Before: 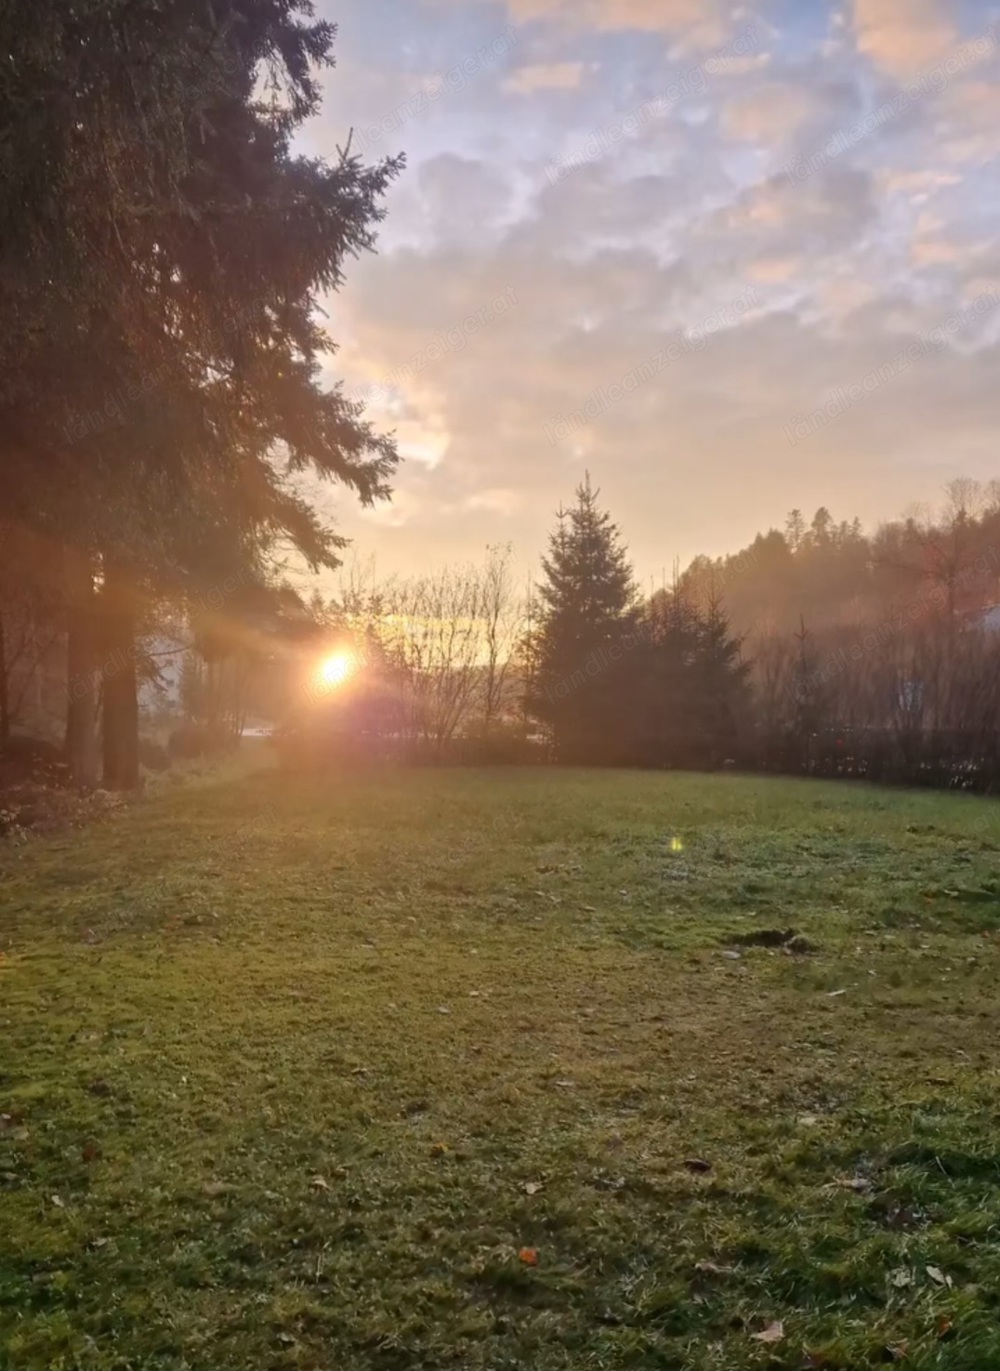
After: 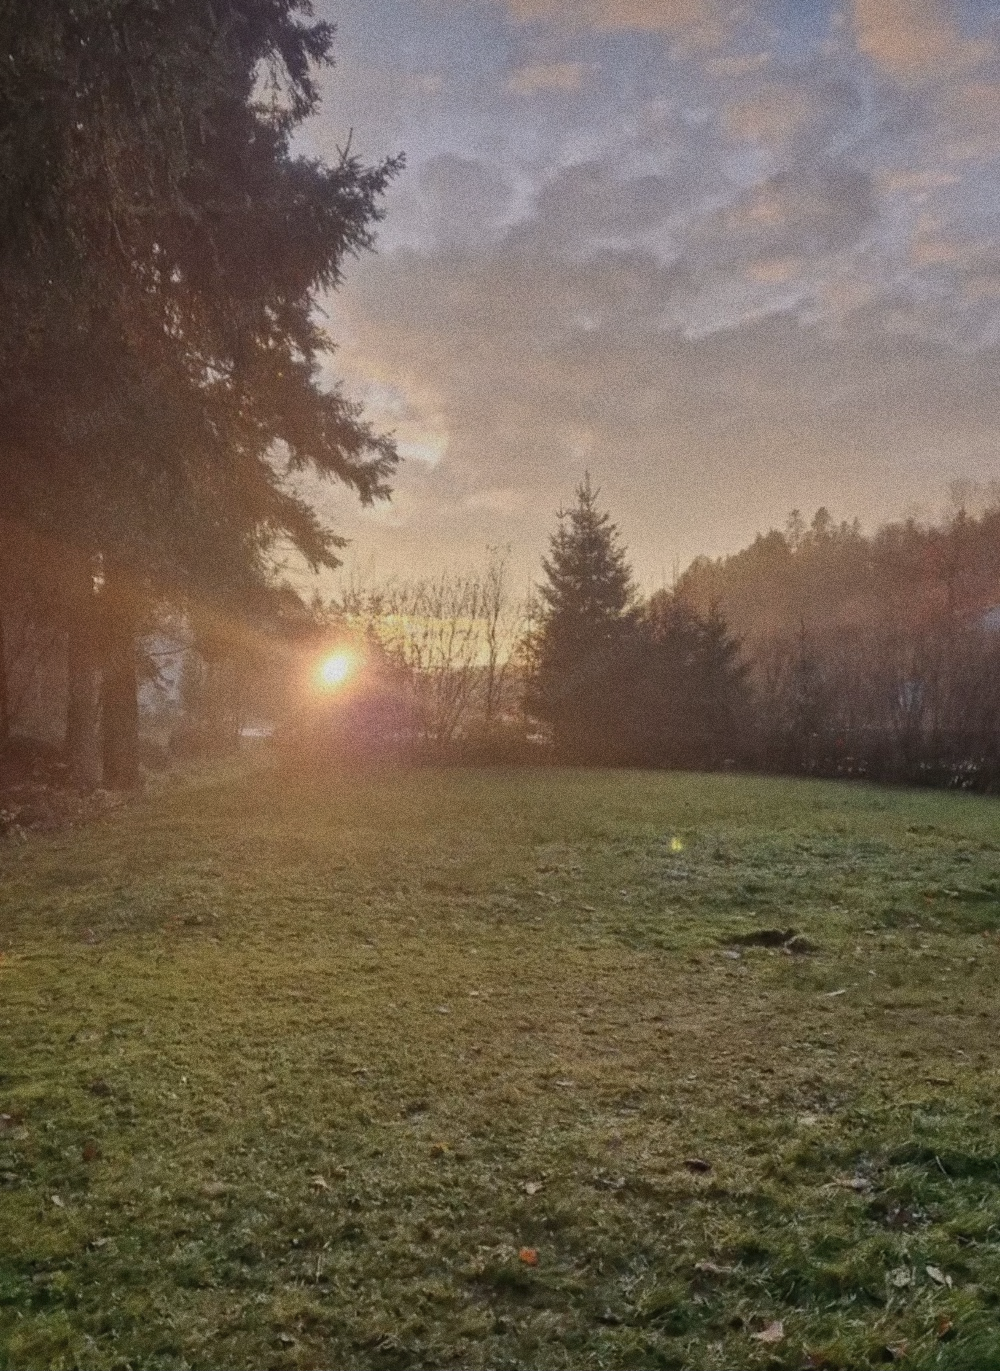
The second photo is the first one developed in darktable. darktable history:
shadows and highlights: shadows 40, highlights -60
graduated density: on, module defaults
grain: coarseness 0.09 ISO, strength 40%
contrast brightness saturation: saturation -0.17
